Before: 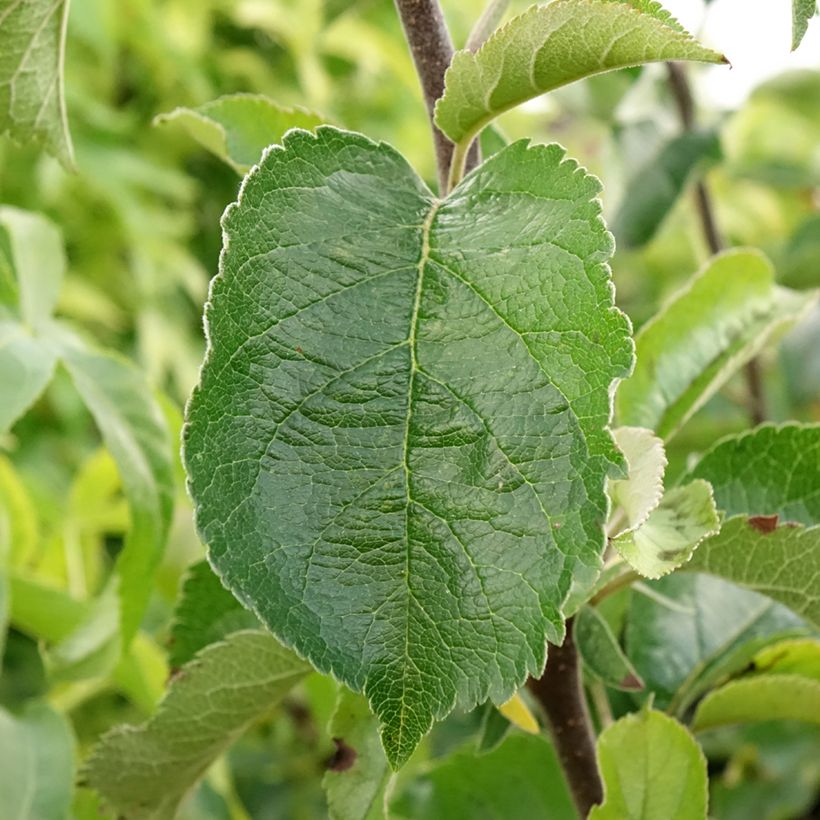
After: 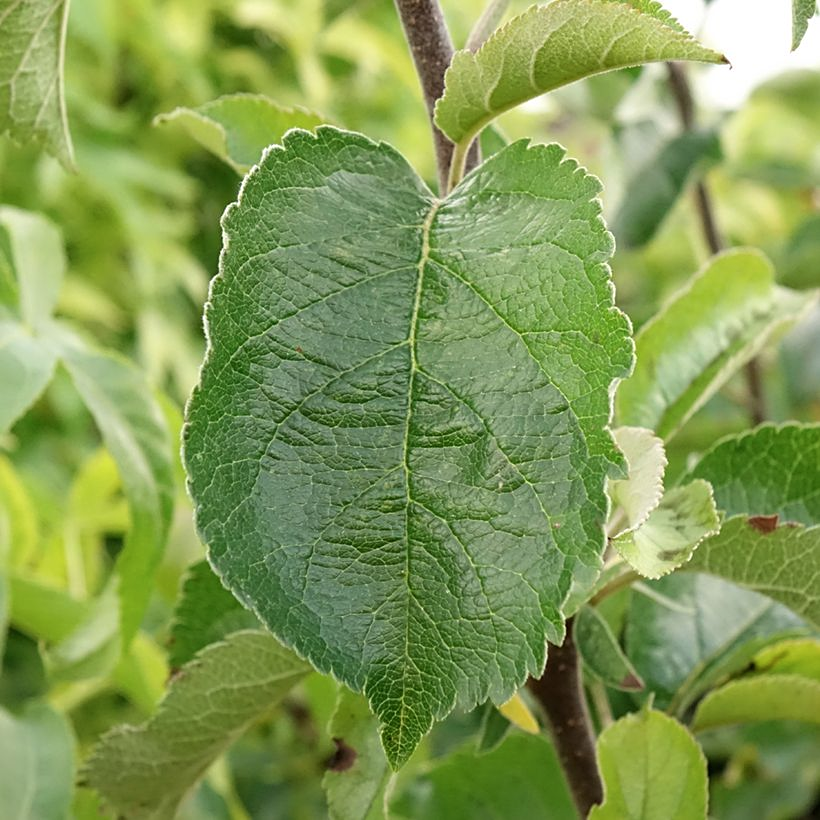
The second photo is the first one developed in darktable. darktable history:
sharpen: amount 0.2
contrast brightness saturation: saturation -0.05
